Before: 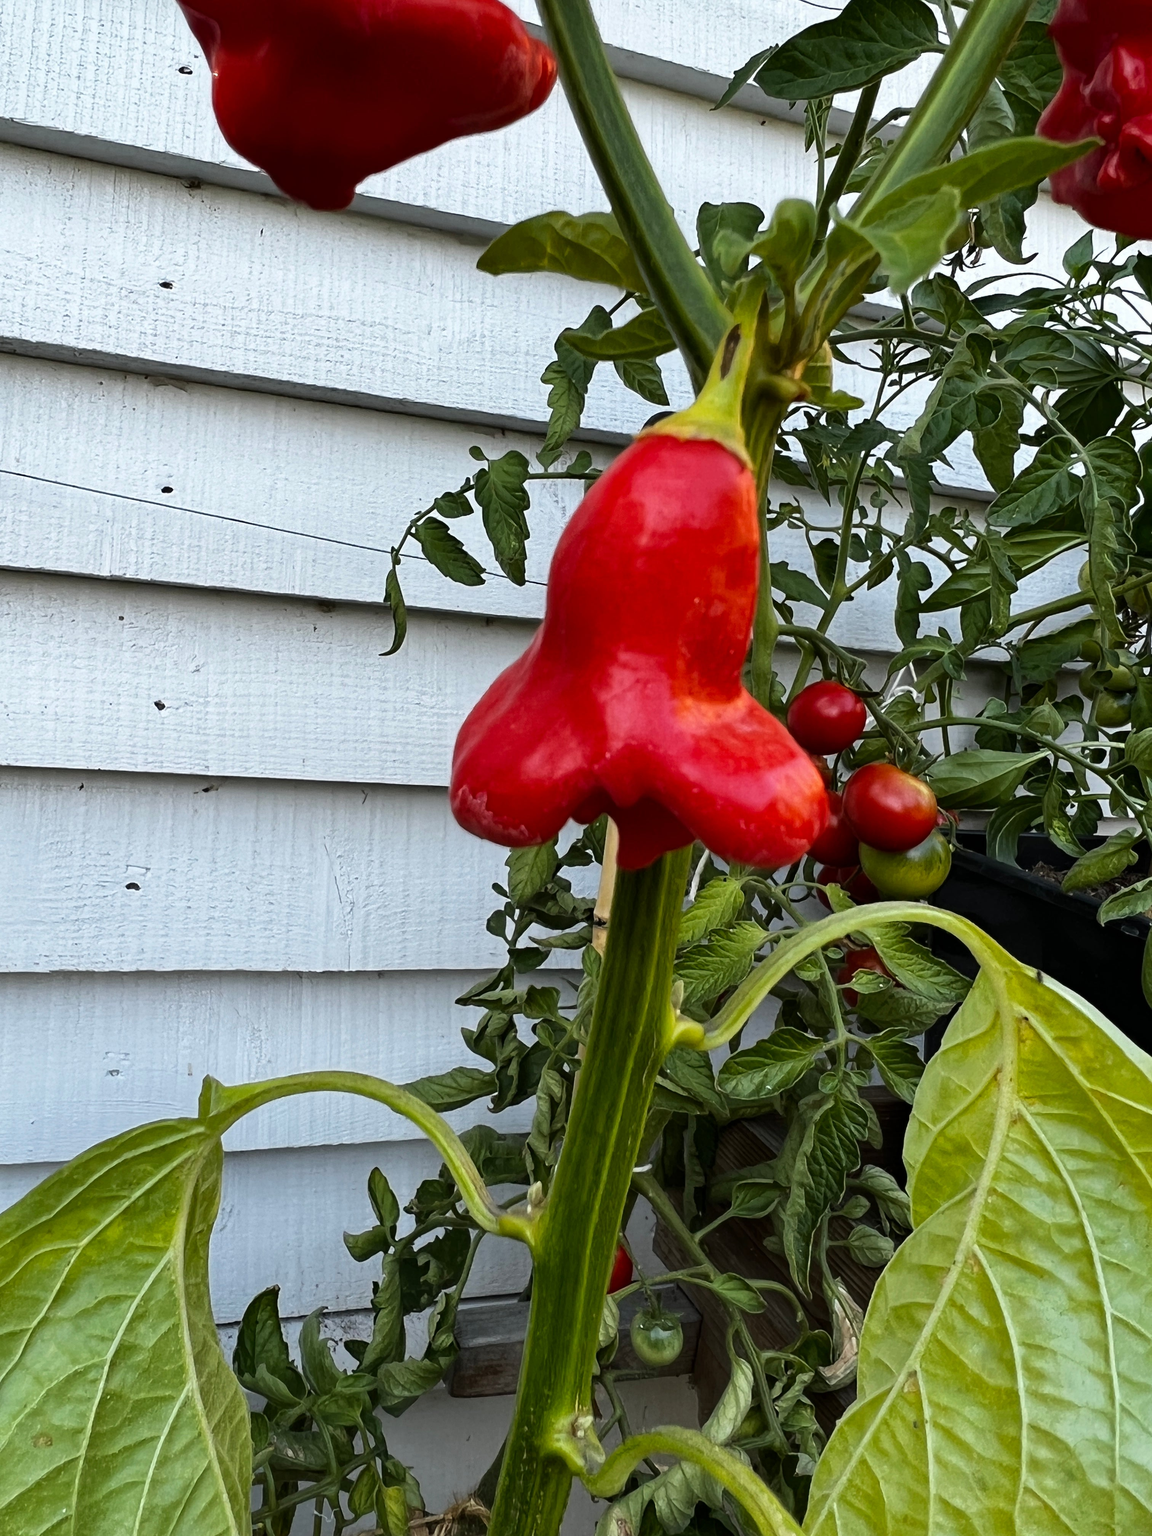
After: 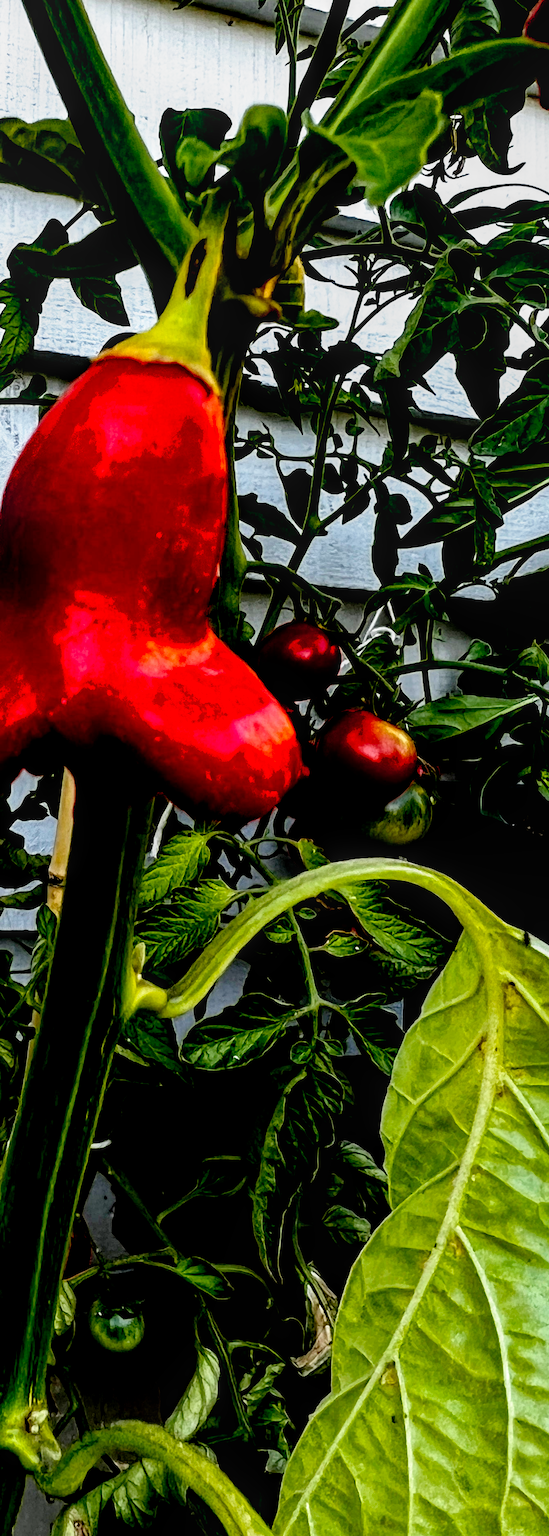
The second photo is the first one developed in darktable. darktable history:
filmic rgb: black relative exposure -5.5 EV, white relative exposure 2.5 EV, threshold 3 EV, target black luminance 0%, hardness 4.51, latitude 67.35%, contrast 1.453, shadows ↔ highlights balance -3.52%, preserve chrominance no, color science v4 (2020), contrast in shadows soft, enable highlight reconstruction true
crop: left 47.628%, top 6.643%, right 7.874%
local contrast: on, module defaults
exposure: black level correction 0.047, exposure 0.013 EV, compensate highlight preservation false
